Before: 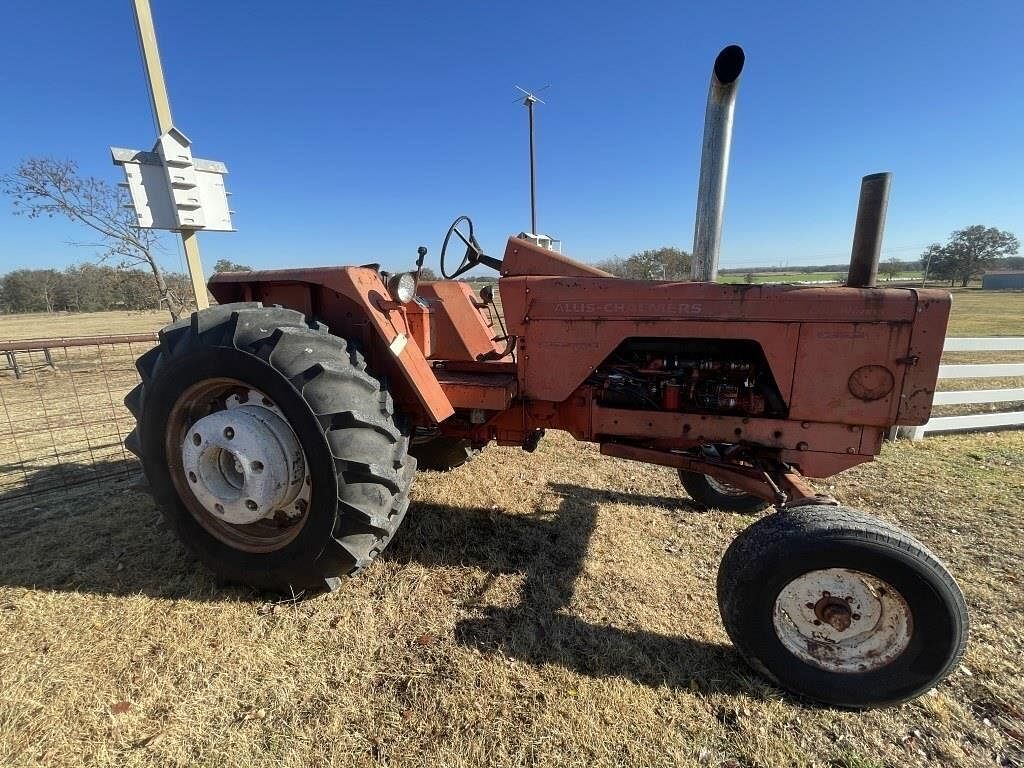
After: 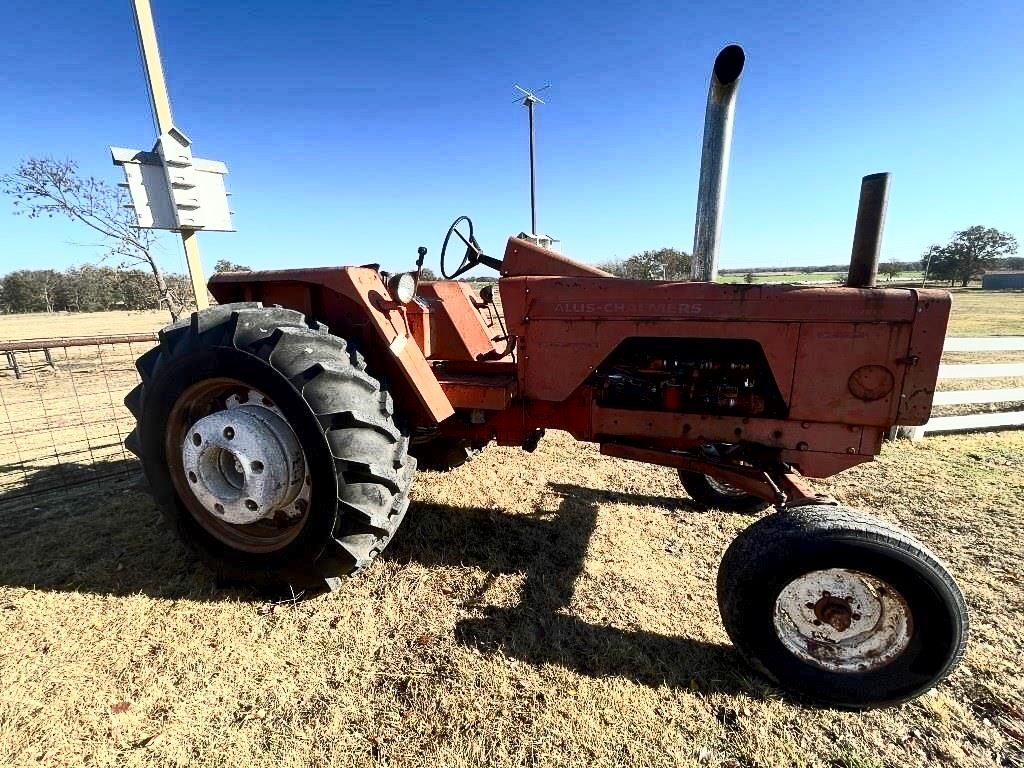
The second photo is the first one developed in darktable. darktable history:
exposure: black level correction 0.006, exposure -0.22 EV, compensate highlight preservation false
contrast brightness saturation: contrast 0.604, brightness 0.355, saturation 0.14
